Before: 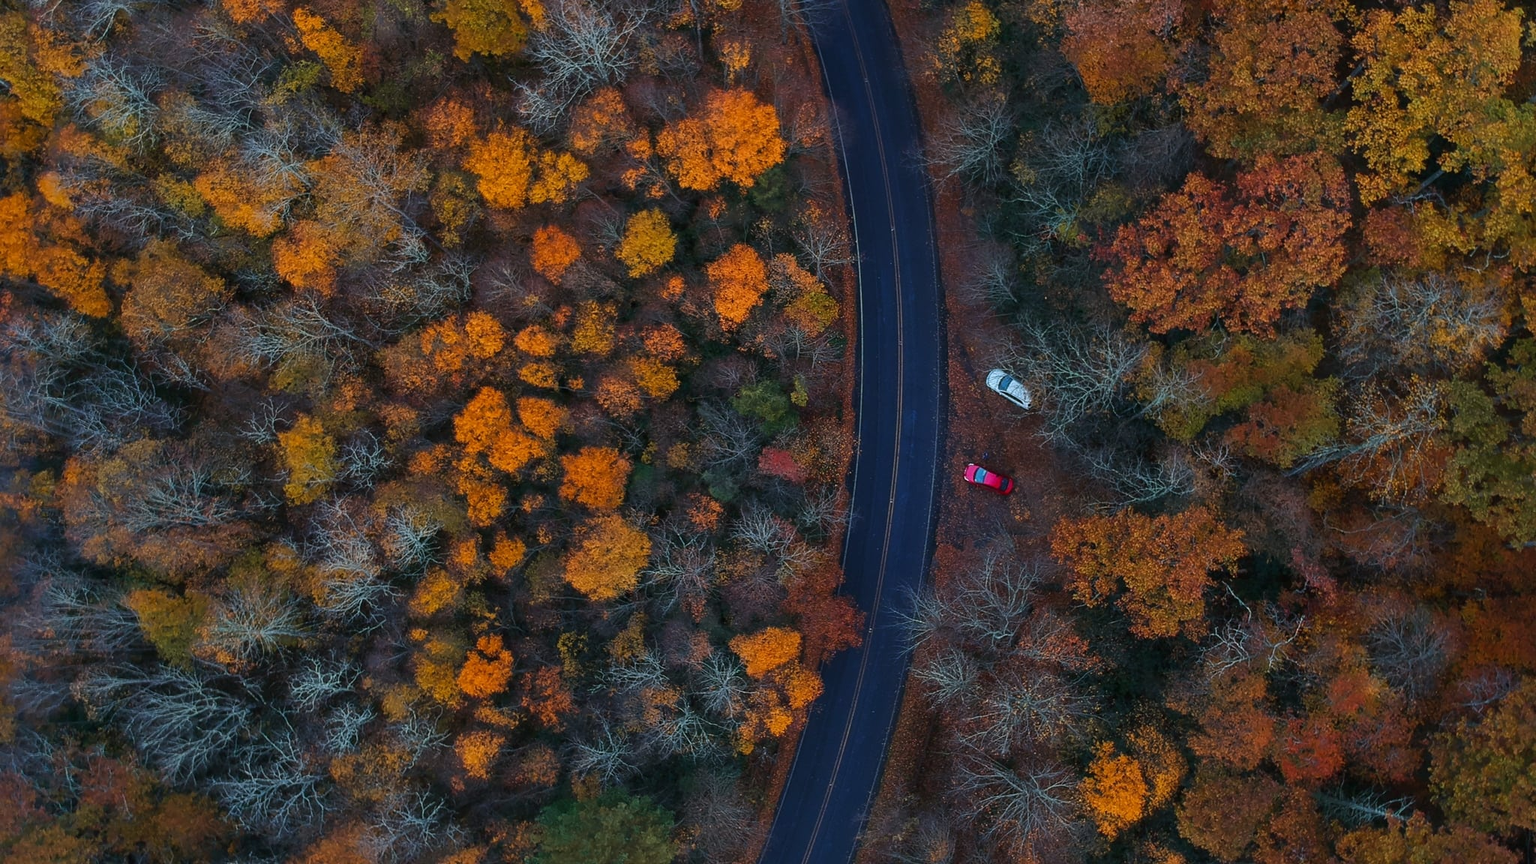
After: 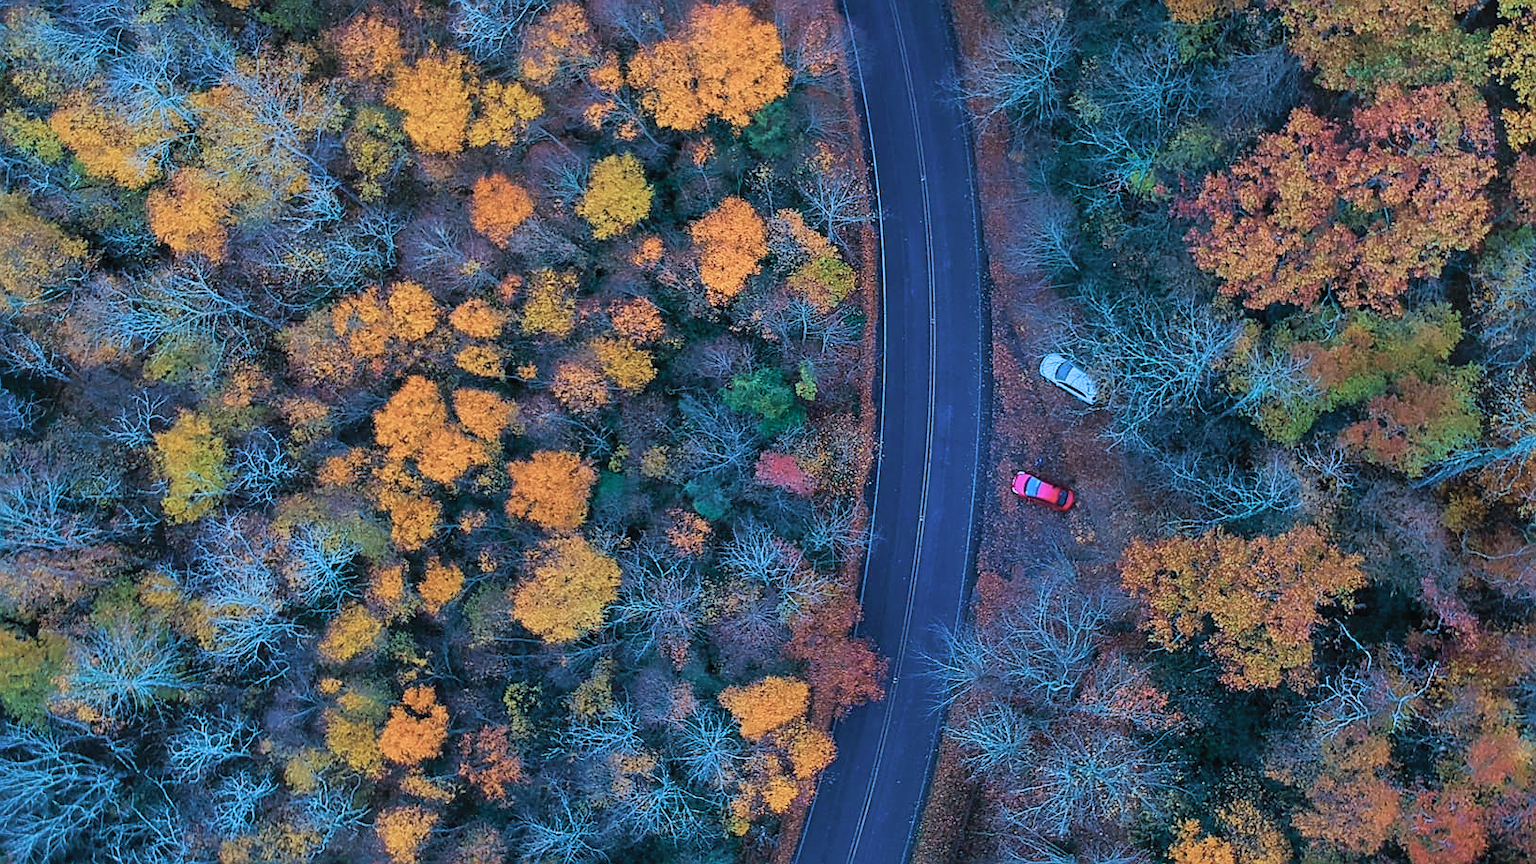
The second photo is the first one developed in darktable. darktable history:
exposure: black level correction 0, exposure 0.693 EV, compensate highlight preservation false
sharpen: on, module defaults
crop and rotate: left 10.092%, top 10.043%, right 9.888%, bottom 9.916%
filmic rgb: black relative exposure -7.65 EV, white relative exposure 4.56 EV, threshold 5.98 EV, hardness 3.61, enable highlight reconstruction true
contrast brightness saturation: brightness 0.153
velvia: strength 29.04%
color calibration: gray › normalize channels true, illuminant custom, x 0.432, y 0.394, temperature 3085.09 K, gamut compression 0.026
